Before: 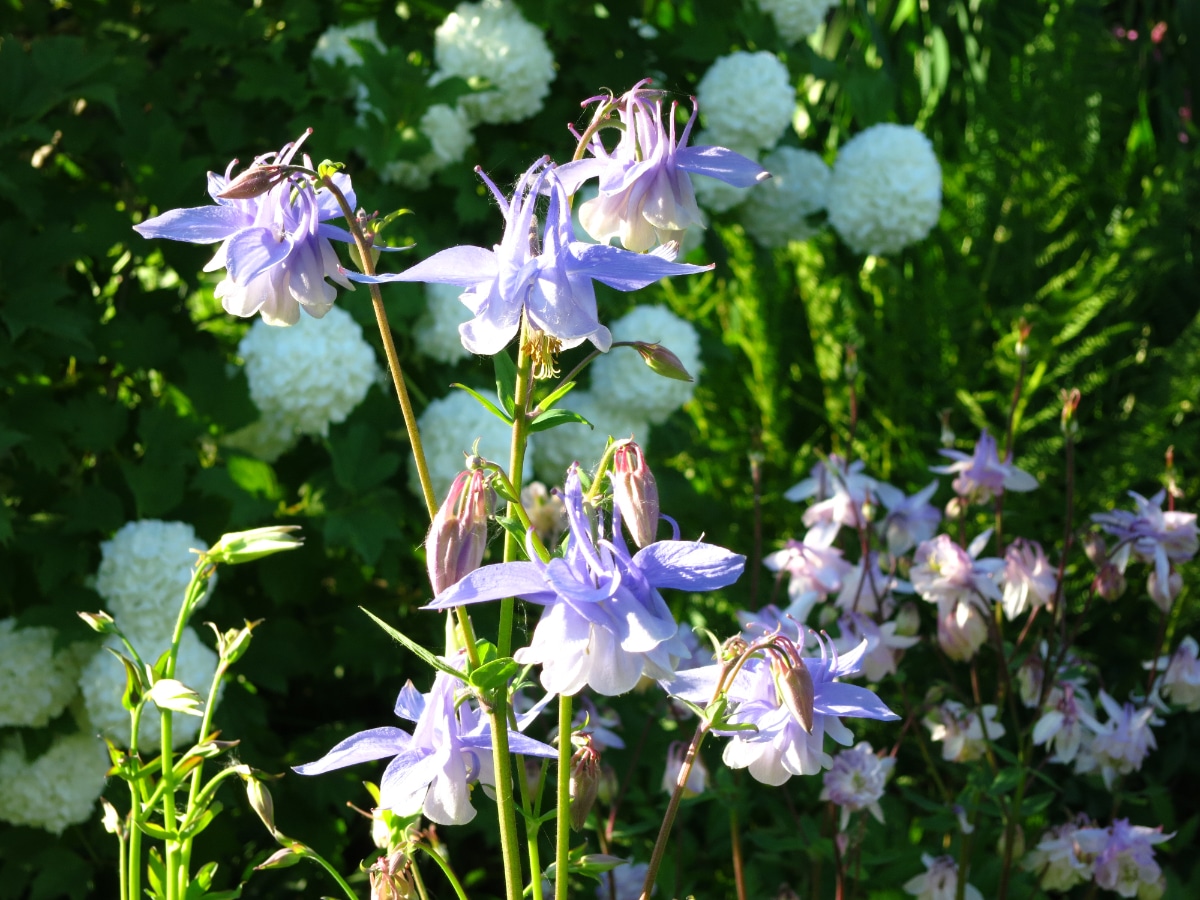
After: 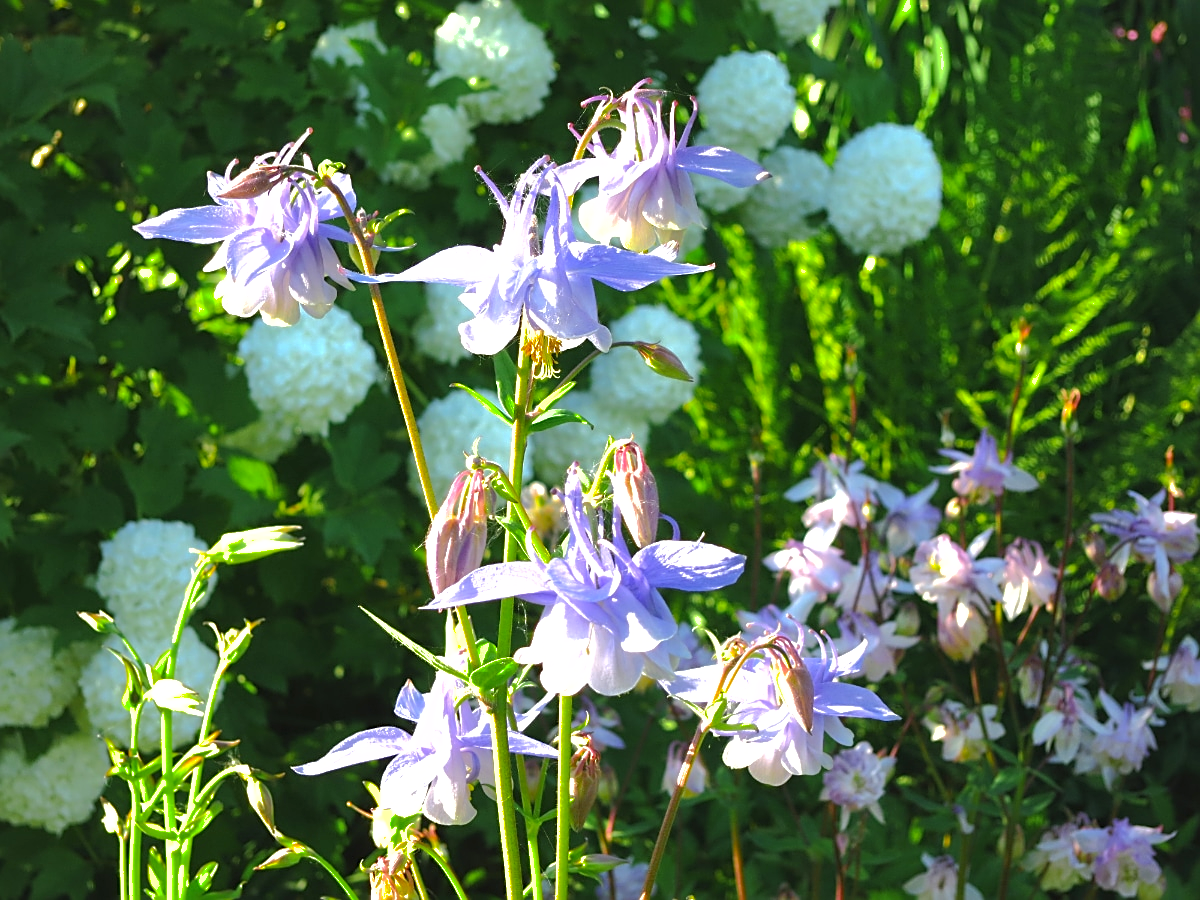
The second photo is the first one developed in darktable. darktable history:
shadows and highlights: shadows 40, highlights -60
sharpen: on, module defaults
color zones: curves: ch0 [(0.224, 0.526) (0.75, 0.5)]; ch1 [(0.055, 0.526) (0.224, 0.761) (0.377, 0.526) (0.75, 0.5)]
exposure: black level correction -0.002, exposure 0.54 EV, compensate highlight preservation false
